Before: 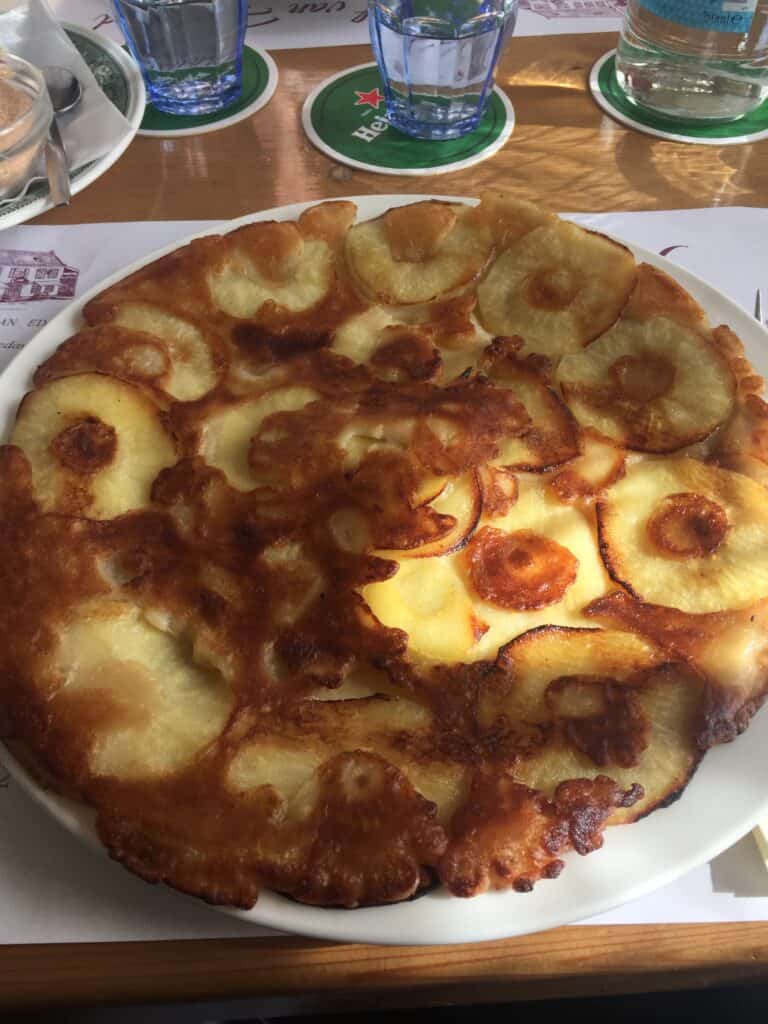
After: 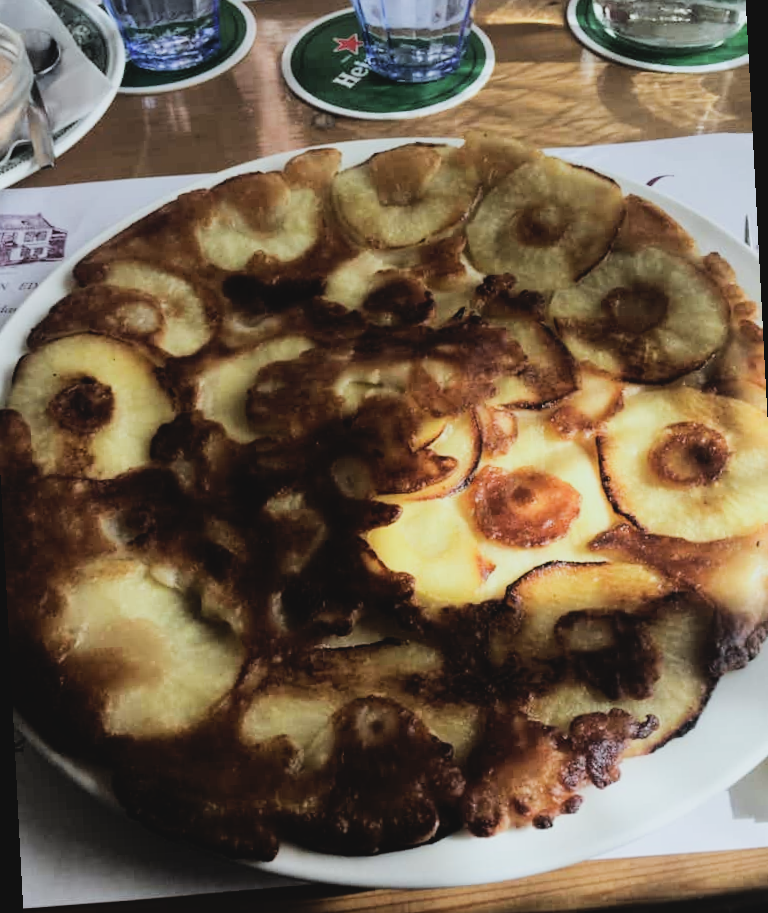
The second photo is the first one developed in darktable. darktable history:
contrast brightness saturation: contrast -0.1, saturation -0.1
tone equalizer: -8 EV -0.75 EV, -7 EV -0.7 EV, -6 EV -0.6 EV, -5 EV -0.4 EV, -3 EV 0.4 EV, -2 EV 0.6 EV, -1 EV 0.7 EV, +0 EV 0.75 EV, edges refinement/feathering 500, mask exposure compensation -1.57 EV, preserve details no
white balance: red 0.925, blue 1.046
filmic rgb: black relative exposure -5 EV, hardness 2.88, contrast 1.2, highlights saturation mix -30%
rotate and perspective: rotation -3°, crop left 0.031, crop right 0.968, crop top 0.07, crop bottom 0.93
